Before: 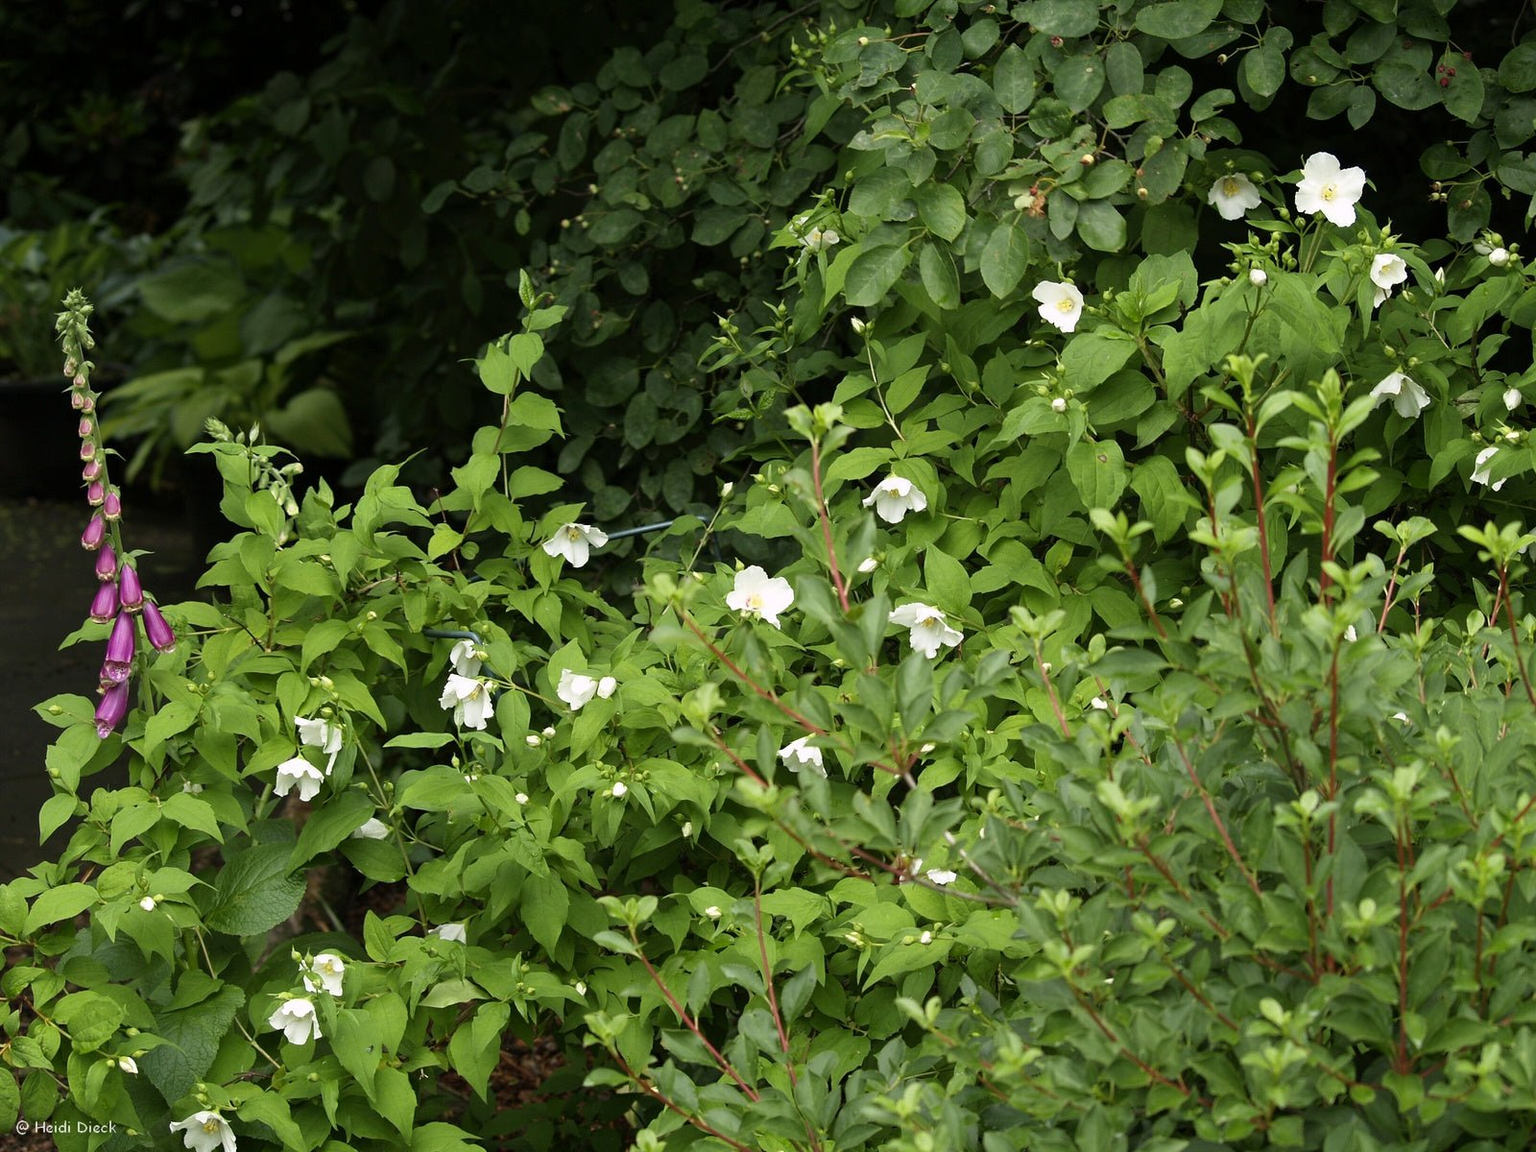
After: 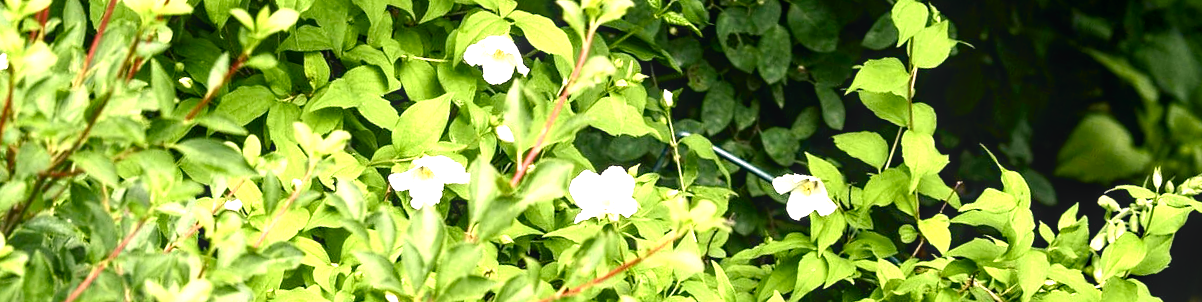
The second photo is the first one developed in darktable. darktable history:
crop and rotate: angle 16.12°, top 30.835%, bottom 35.653%
white balance: red 0.988, blue 1.017
exposure: black level correction 0, exposure 1.1 EV, compensate exposure bias true, compensate highlight preservation false
local contrast: on, module defaults
tone curve: curves: ch0 [(0, 0.015) (0.037, 0.032) (0.131, 0.113) (0.275, 0.26) (0.497, 0.505) (0.617, 0.643) (0.704, 0.735) (0.813, 0.842) (0.911, 0.931) (0.997, 1)]; ch1 [(0, 0) (0.301, 0.3) (0.444, 0.438) (0.493, 0.494) (0.501, 0.5) (0.534, 0.543) (0.582, 0.605) (0.658, 0.687) (0.746, 0.79) (1, 1)]; ch2 [(0, 0) (0.246, 0.234) (0.36, 0.356) (0.415, 0.426) (0.476, 0.492) (0.502, 0.499) (0.525, 0.517) (0.533, 0.534) (0.586, 0.598) (0.634, 0.643) (0.706, 0.717) (0.853, 0.83) (1, 0.951)], color space Lab, independent channels, preserve colors none
color balance rgb: shadows lift › chroma 2%, shadows lift › hue 185.64°, power › luminance 1.48%, highlights gain › chroma 3%, highlights gain › hue 54.51°, global offset › luminance -0.4%, perceptual saturation grading › highlights -18.47%, perceptual saturation grading › mid-tones 6.62%, perceptual saturation grading › shadows 28.22%, perceptual brilliance grading › highlights 15.68%, perceptual brilliance grading › shadows -14.29%, global vibrance 25.96%, contrast 6.45%
